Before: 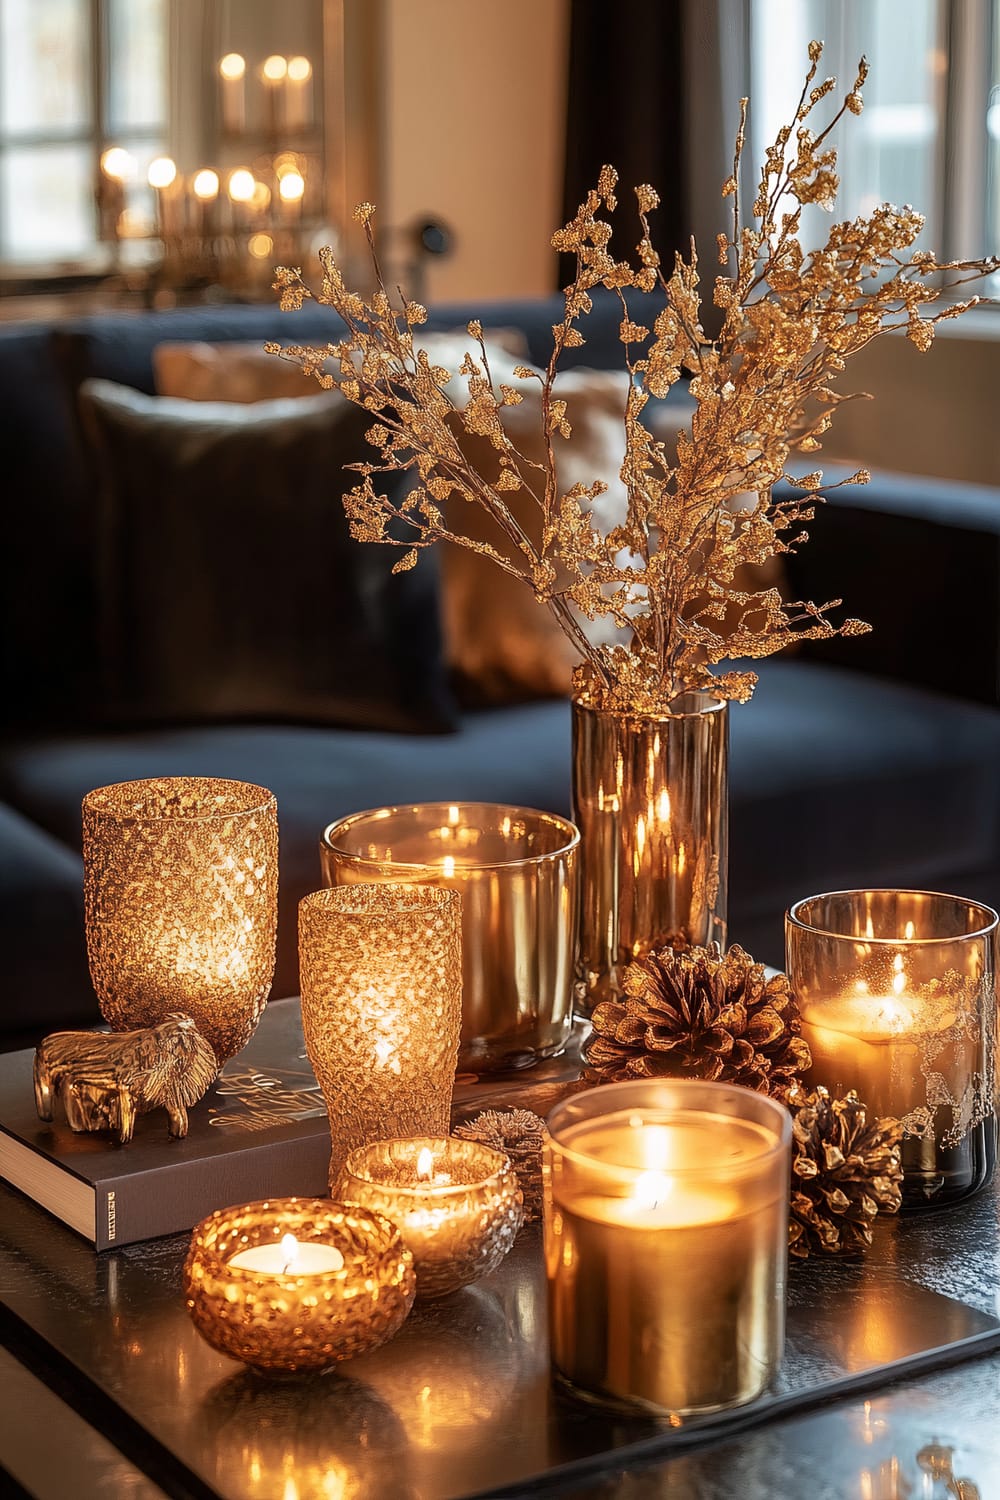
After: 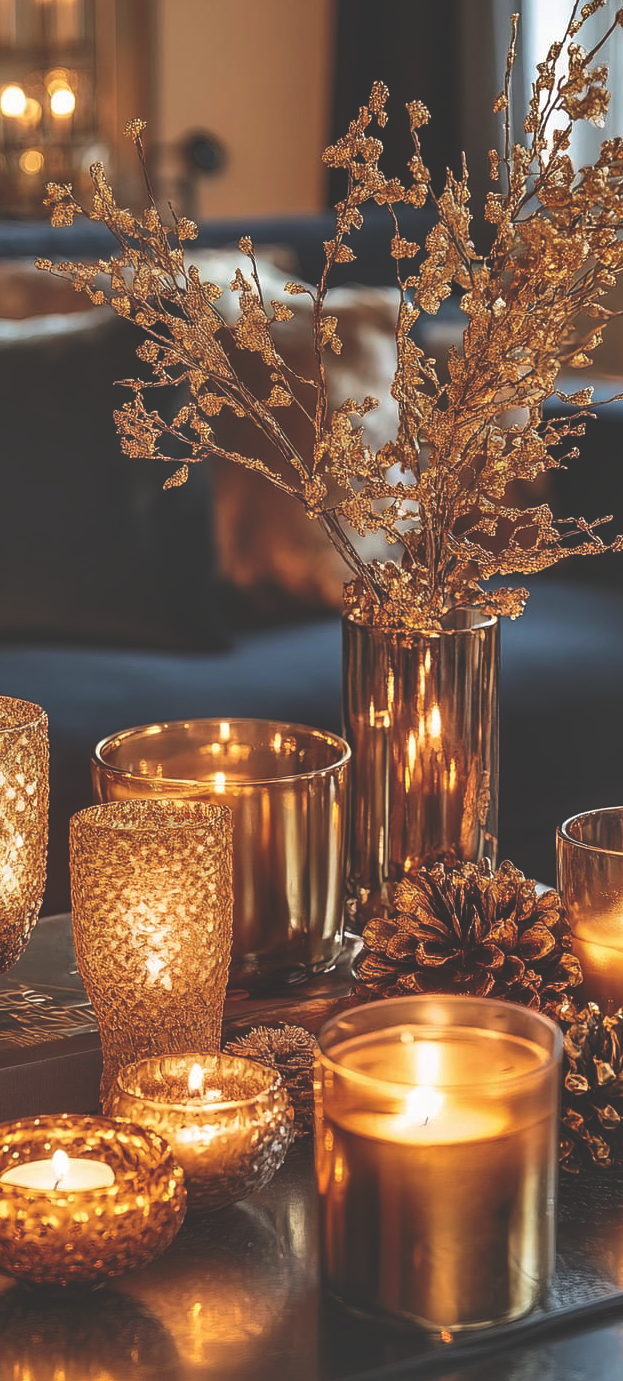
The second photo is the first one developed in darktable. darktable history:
shadows and highlights: highlights color adjustment 0%, low approximation 0.01, soften with gaussian
rgb curve: curves: ch0 [(0, 0.186) (0.314, 0.284) (0.775, 0.708) (1, 1)], compensate middle gray true, preserve colors none
crop and rotate: left 22.918%, top 5.629%, right 14.711%, bottom 2.247%
